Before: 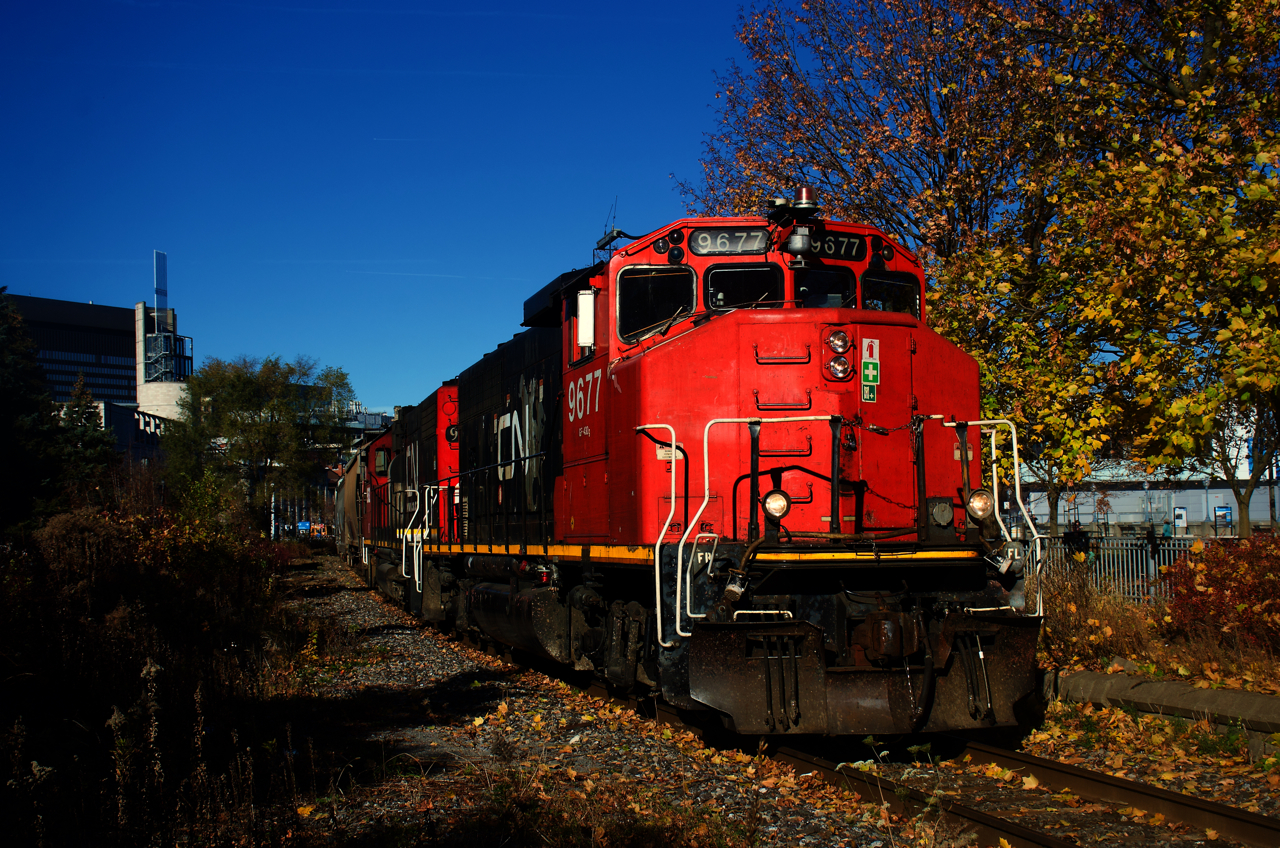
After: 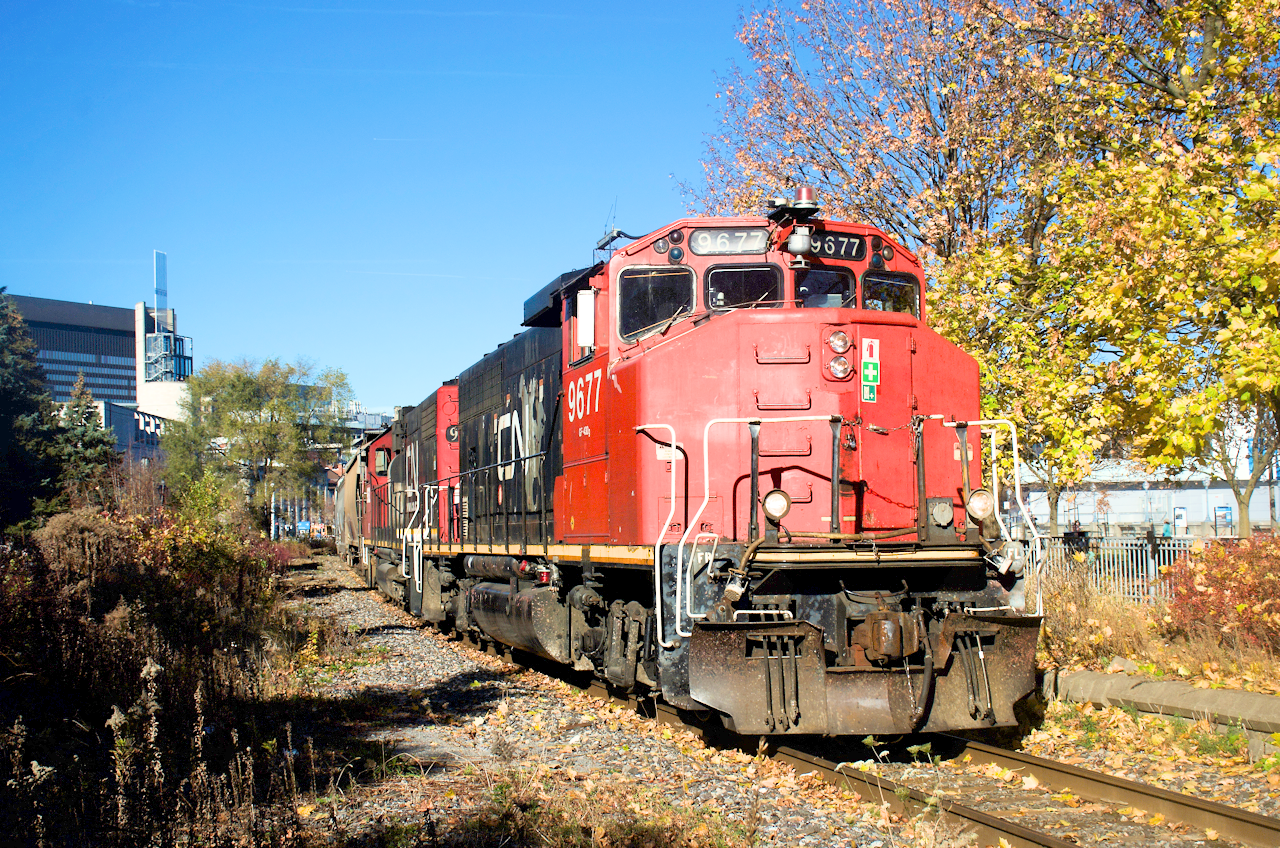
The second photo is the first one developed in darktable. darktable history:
filmic rgb: middle gray luminance 9.21%, black relative exposure -10.67 EV, white relative exposure 3.43 EV, target black luminance 0%, hardness 5.96, latitude 59.57%, contrast 1.087, highlights saturation mix 6.05%, shadows ↔ highlights balance 29.38%
exposure: black level correction 0, exposure 1.106 EV, compensate exposure bias true, compensate highlight preservation false
tone equalizer: on, module defaults
